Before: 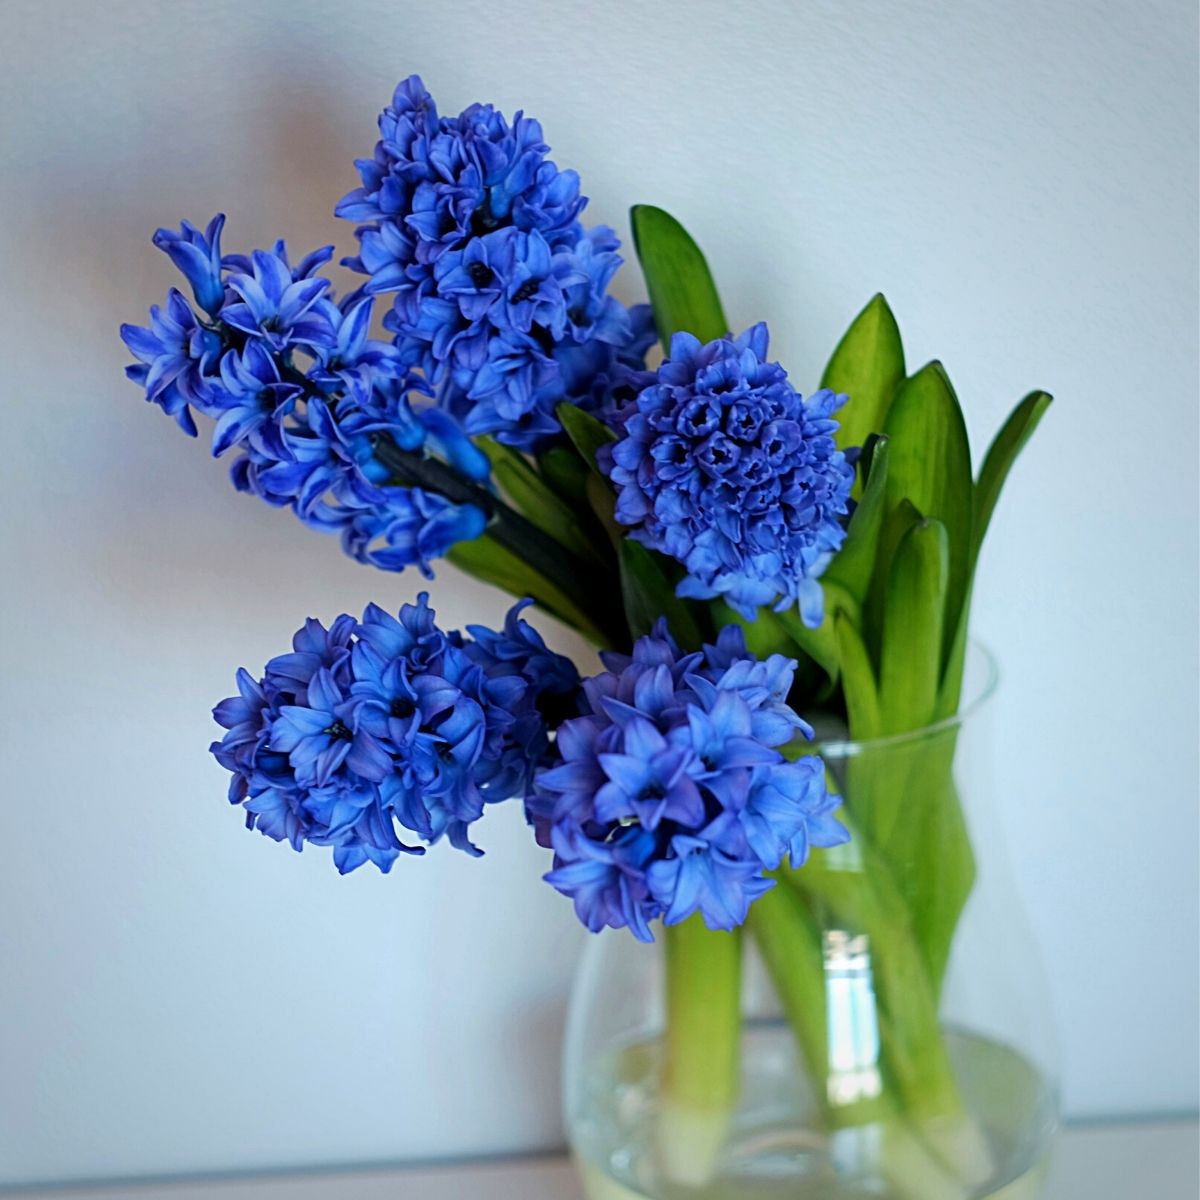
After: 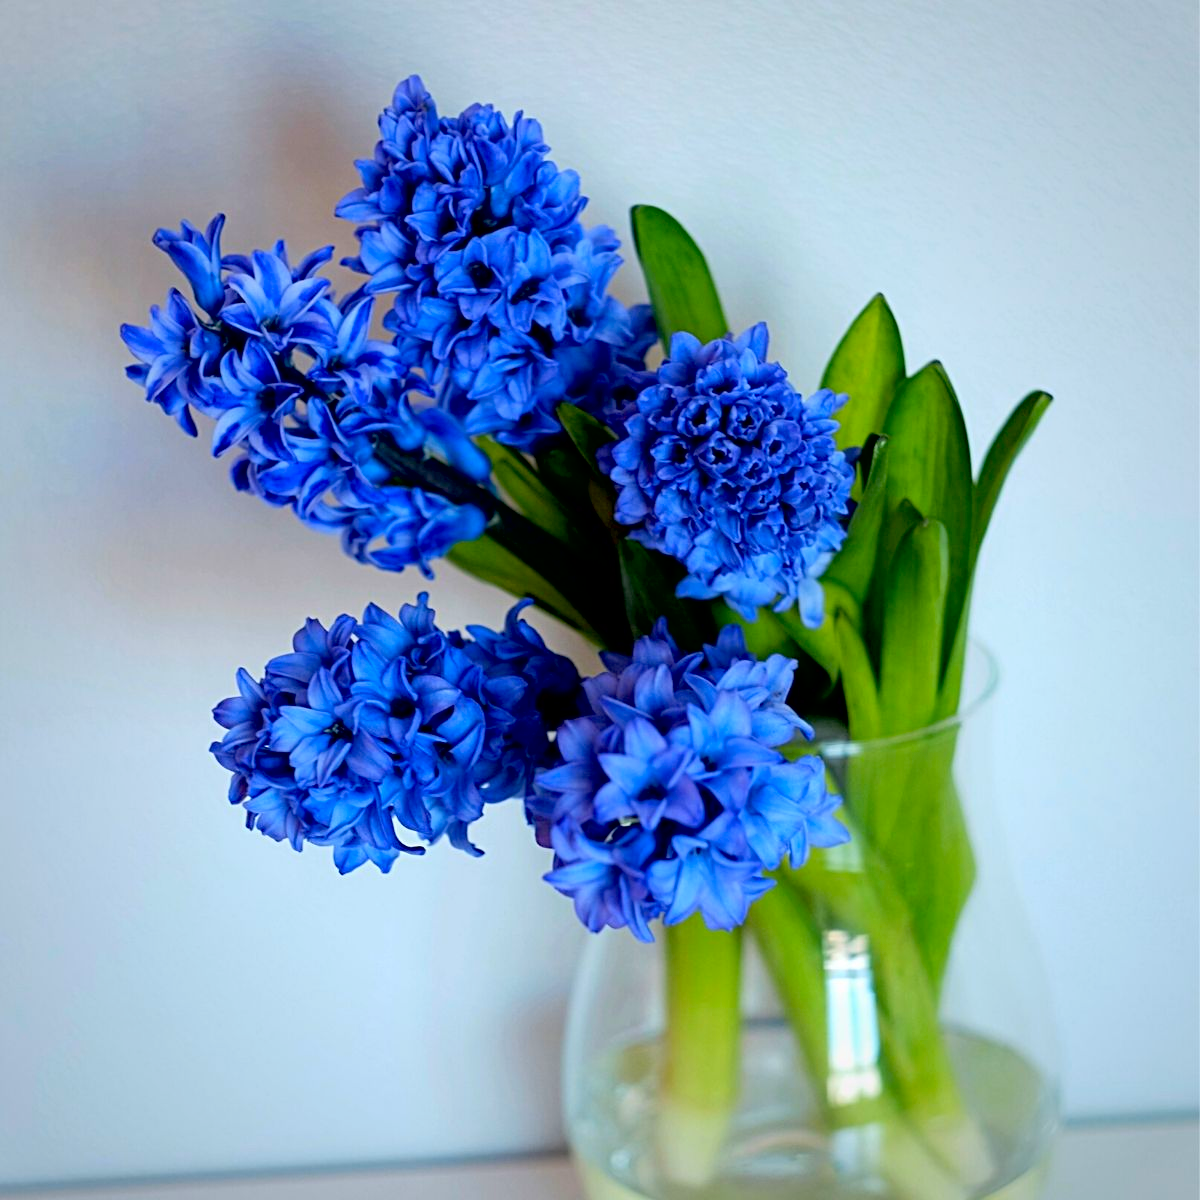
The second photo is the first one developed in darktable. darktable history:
exposure: black level correction 0.01, exposure 0.015 EV, compensate highlight preservation false
contrast brightness saturation: contrast 0.071, brightness 0.073, saturation 0.181
